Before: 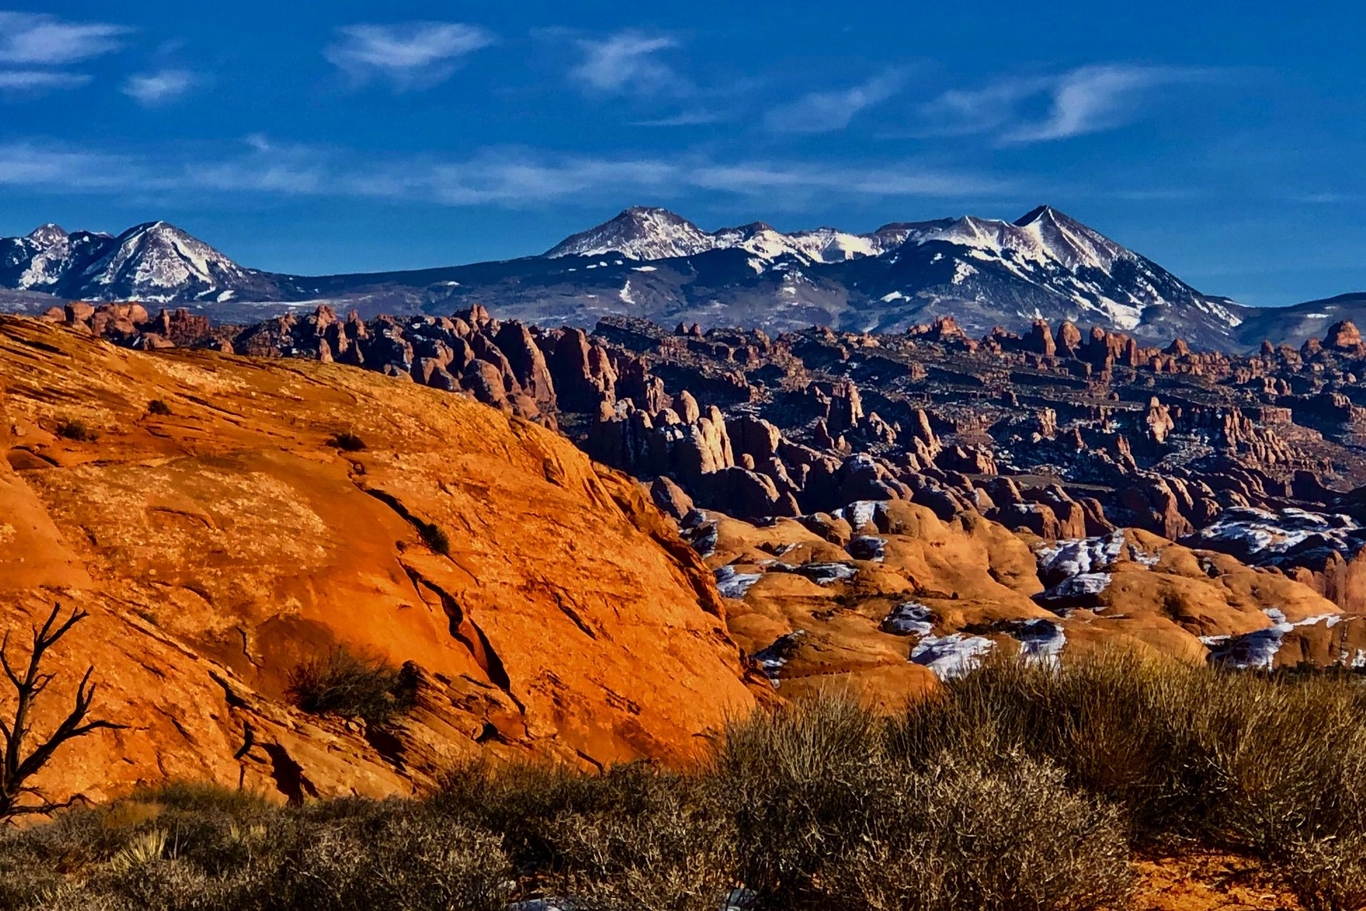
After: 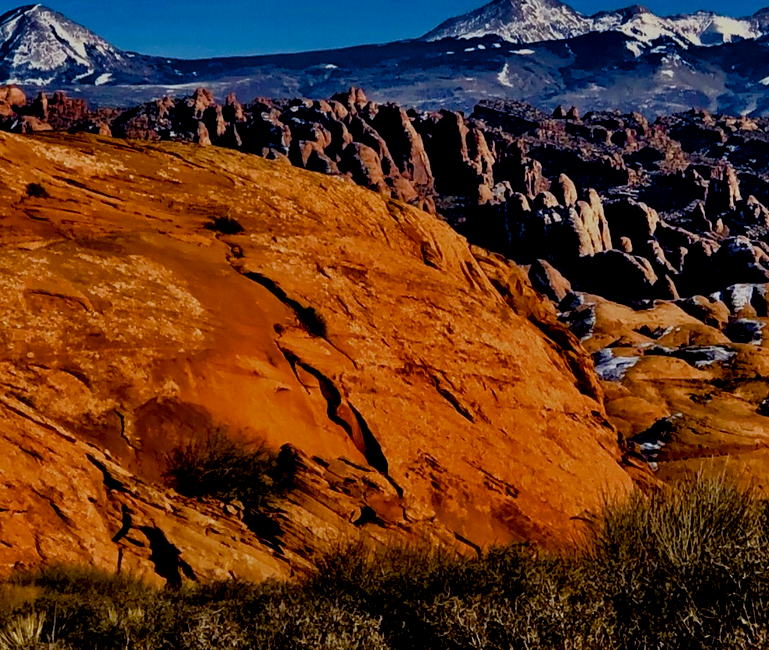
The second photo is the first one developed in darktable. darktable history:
exposure: black level correction 0.011, exposure -0.478 EV, compensate highlight preservation false
crop: left 8.966%, top 23.852%, right 34.699%, bottom 4.703%
color balance rgb: perceptual saturation grading › global saturation 20%, perceptual saturation grading › highlights -50%, perceptual saturation grading › shadows 30%
